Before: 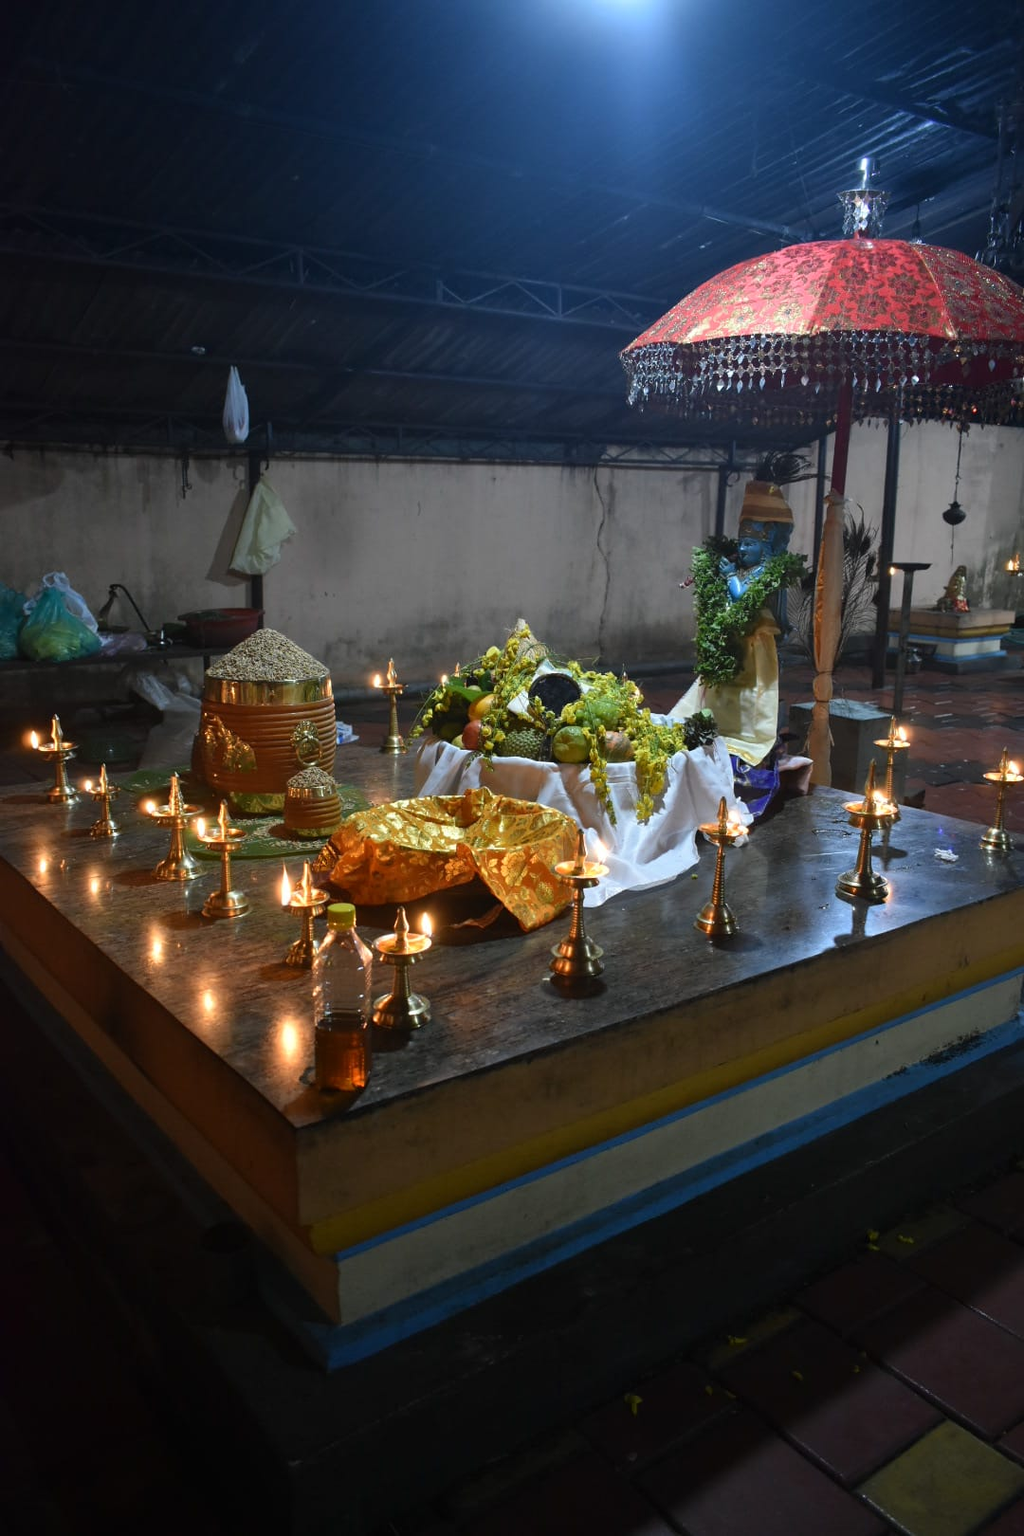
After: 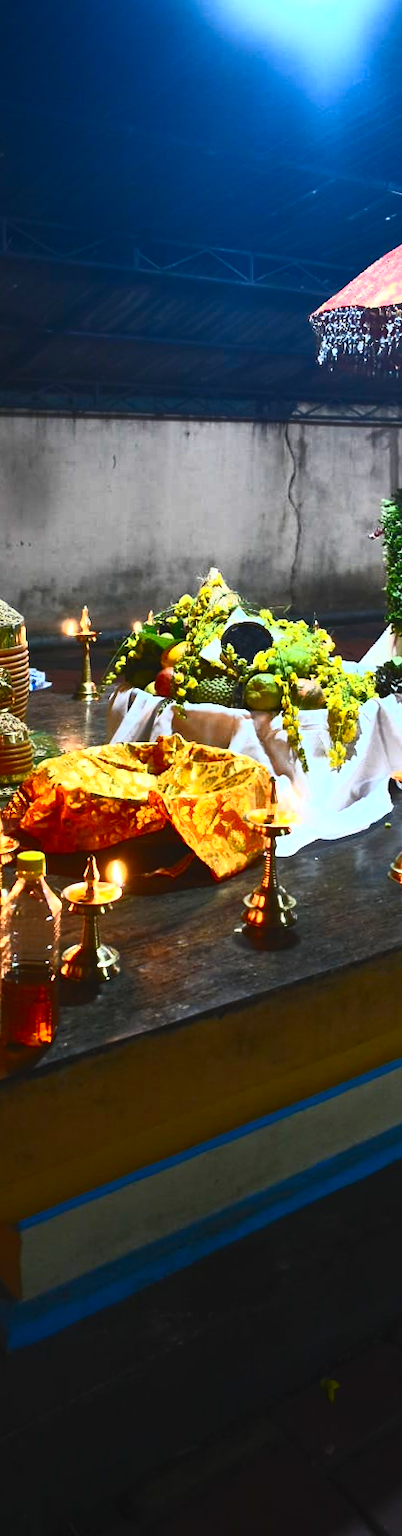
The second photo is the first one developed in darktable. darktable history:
crop: left 28.583%, right 29.231%
contrast brightness saturation: contrast 0.83, brightness 0.59, saturation 0.59
rotate and perspective: rotation 0.215°, lens shift (vertical) -0.139, crop left 0.069, crop right 0.939, crop top 0.002, crop bottom 0.996
